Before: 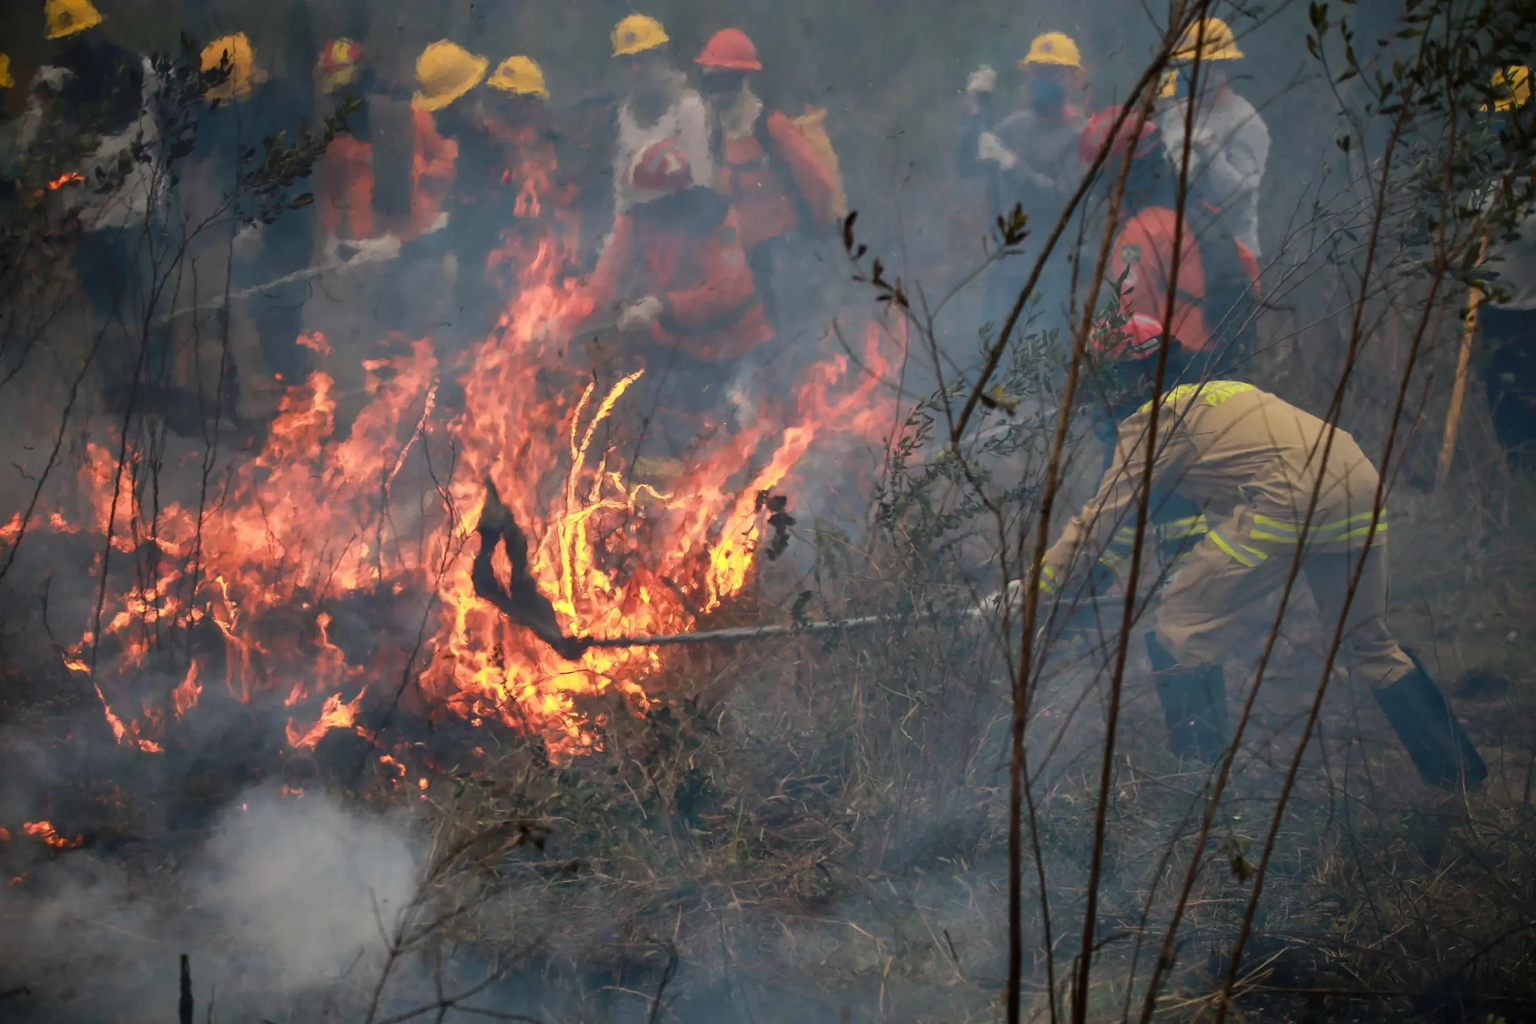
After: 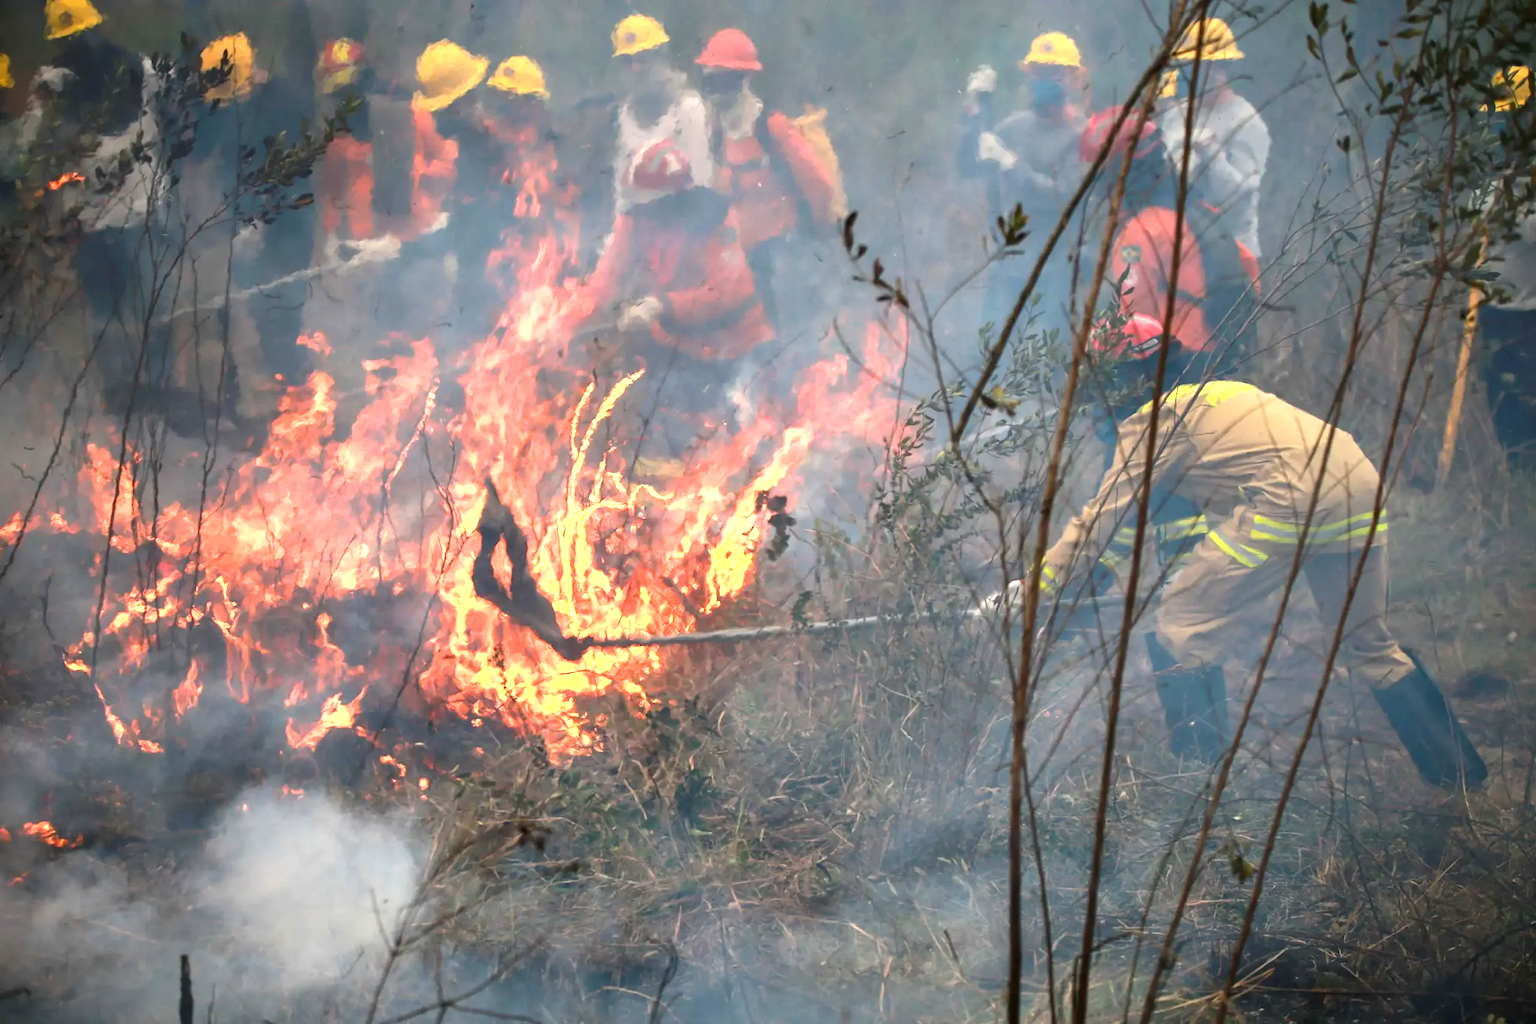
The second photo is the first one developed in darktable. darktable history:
exposure: black level correction 0, exposure 1.296 EV, compensate highlight preservation false
